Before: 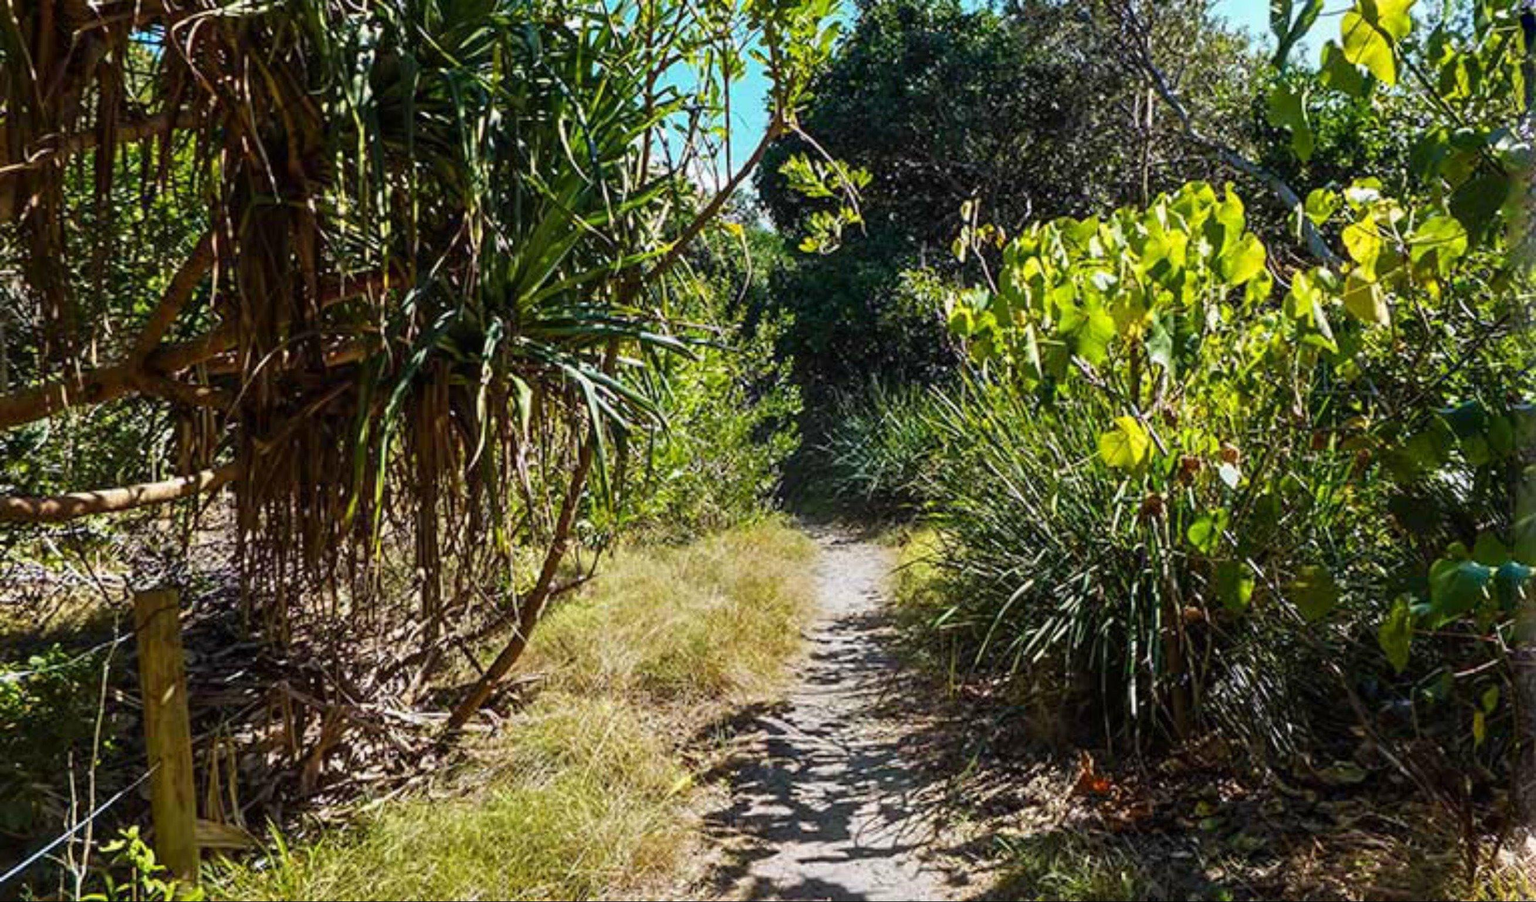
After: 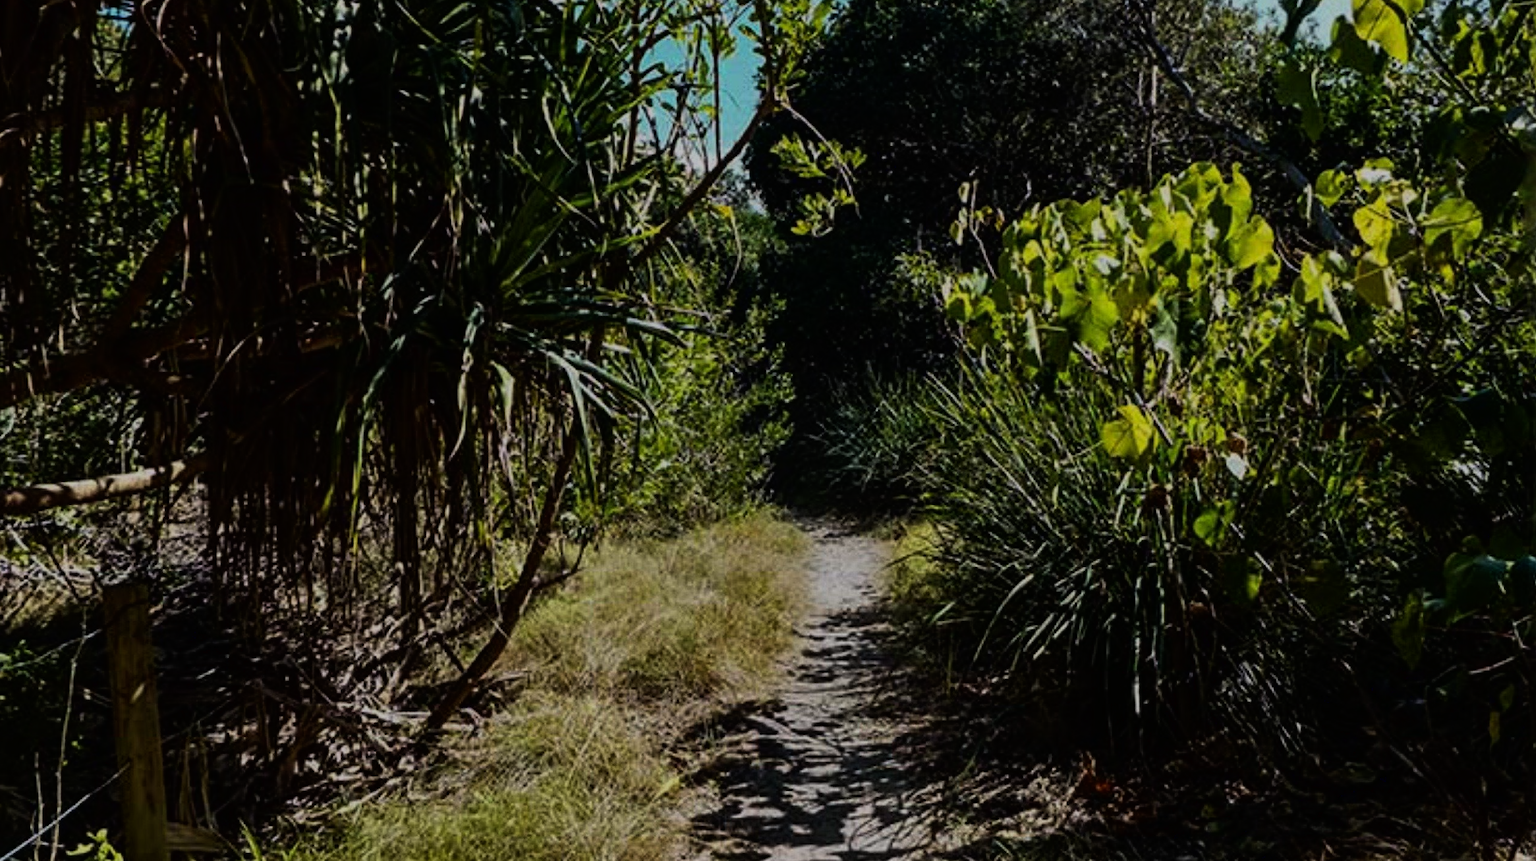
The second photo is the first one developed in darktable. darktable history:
base curve: curves: ch0 [(0, 0) (0.007, 0.004) (0.027, 0.03) (0.046, 0.07) (0.207, 0.54) (0.442, 0.872) (0.673, 0.972) (1, 1)]
crop: left 2.303%, top 2.852%, right 1.061%, bottom 4.858%
exposure: exposure -2.35 EV, compensate highlight preservation false
